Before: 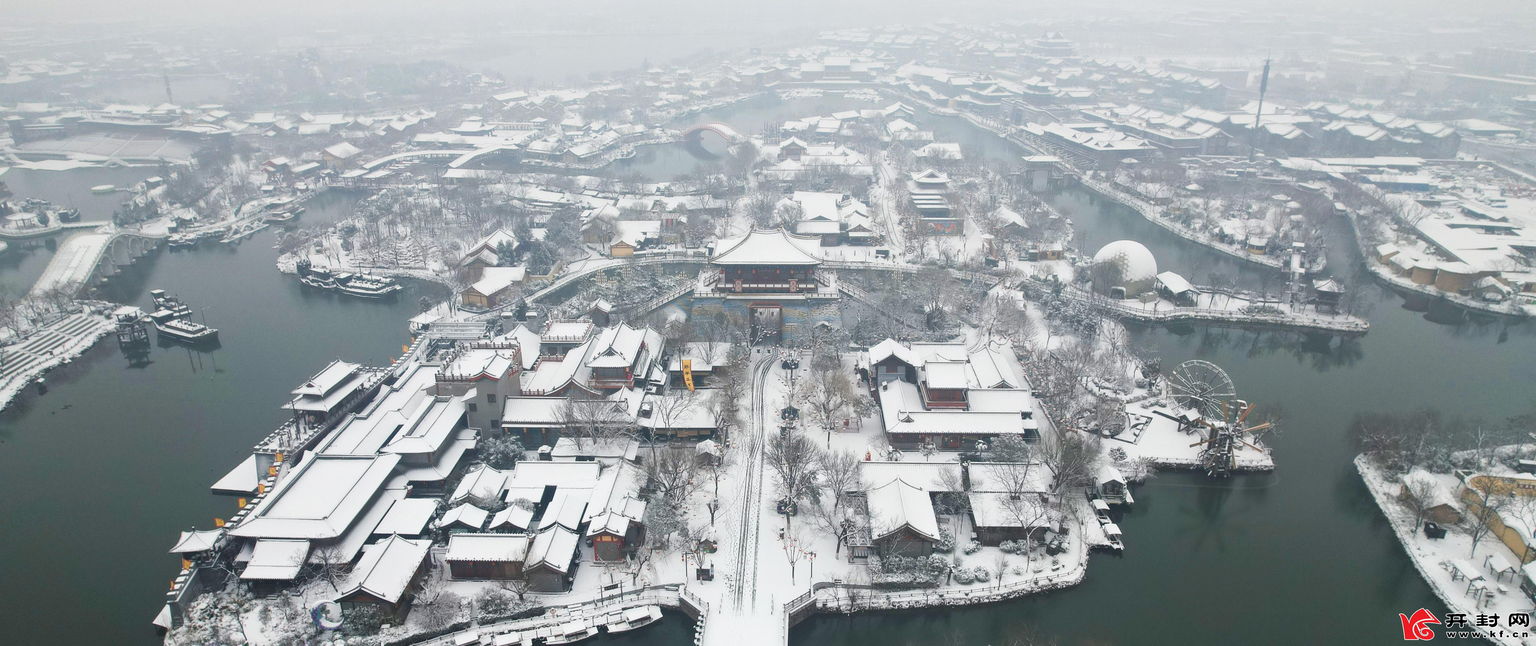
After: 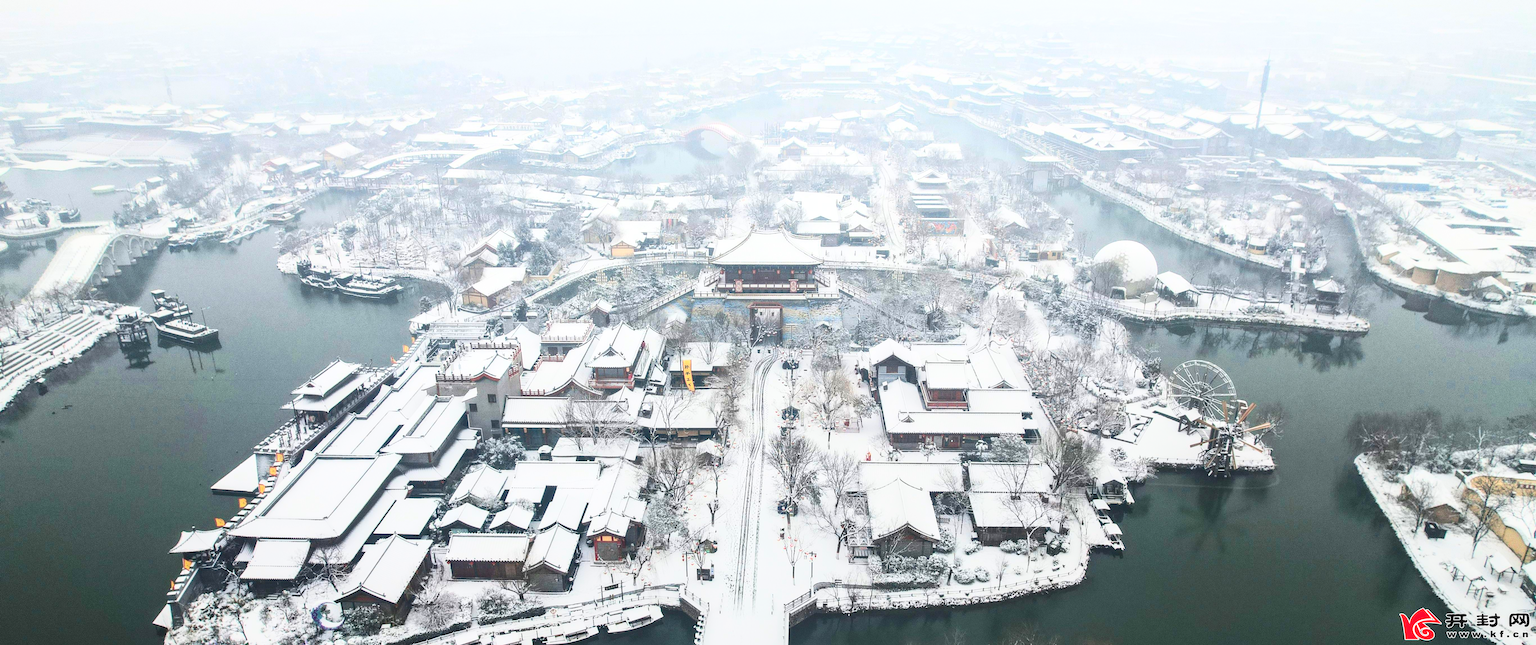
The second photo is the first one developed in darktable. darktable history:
exposure: exposure 0.3 EV, compensate highlight preservation false
contrast brightness saturation: contrast 0.403, brightness 0.101, saturation 0.214
local contrast: detail 109%
